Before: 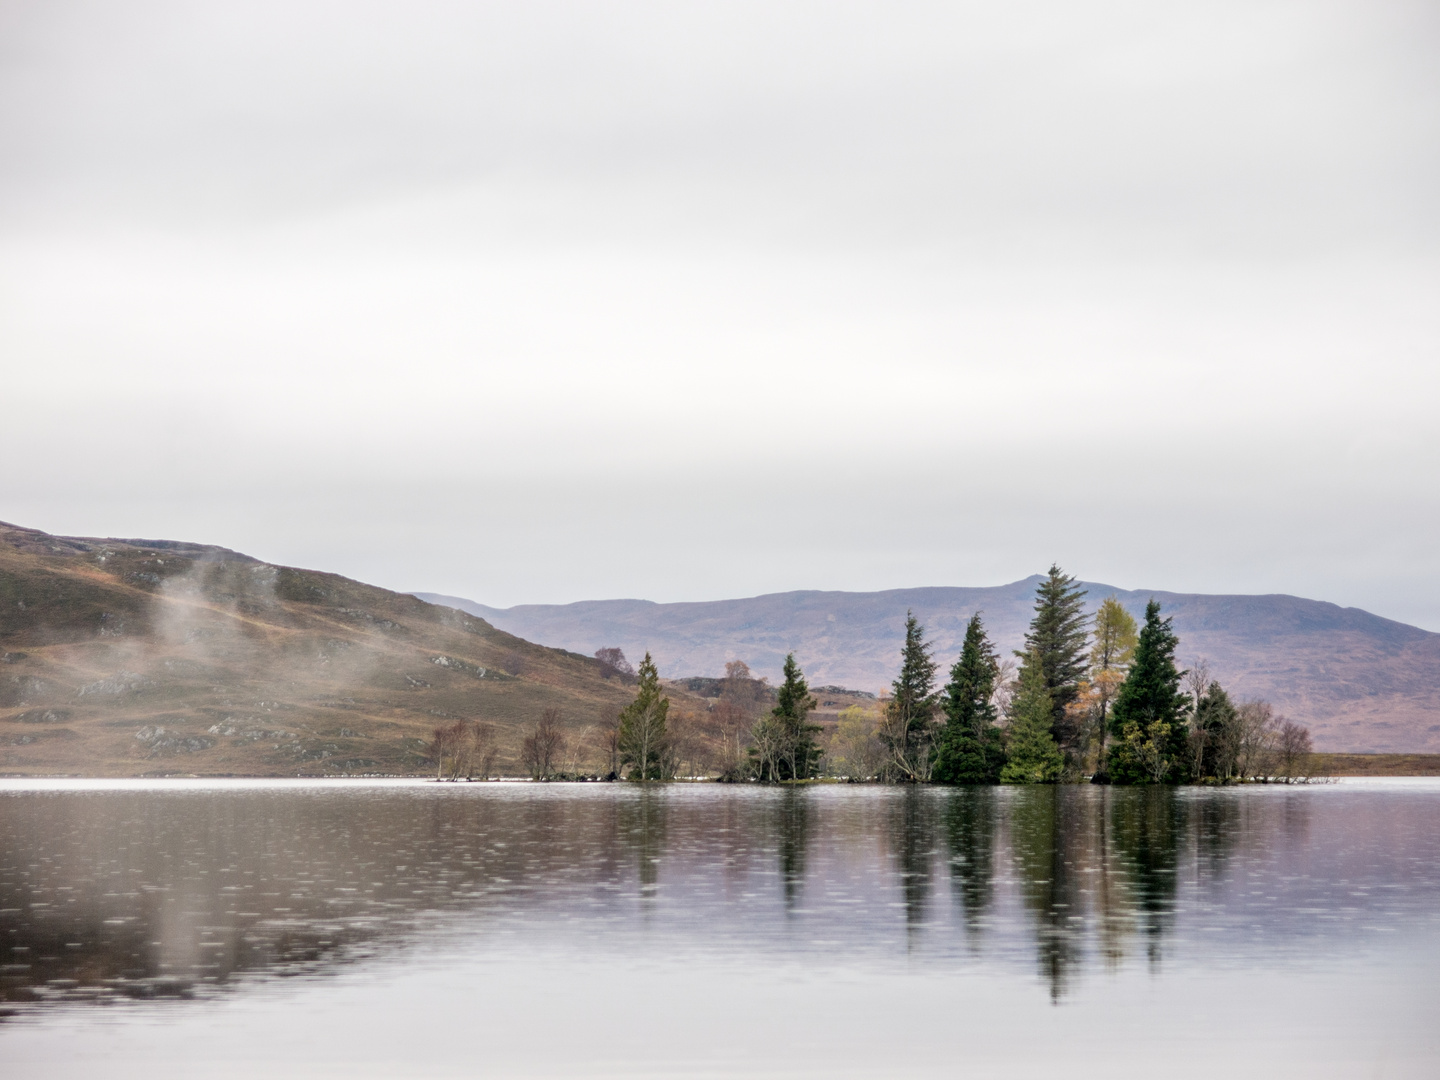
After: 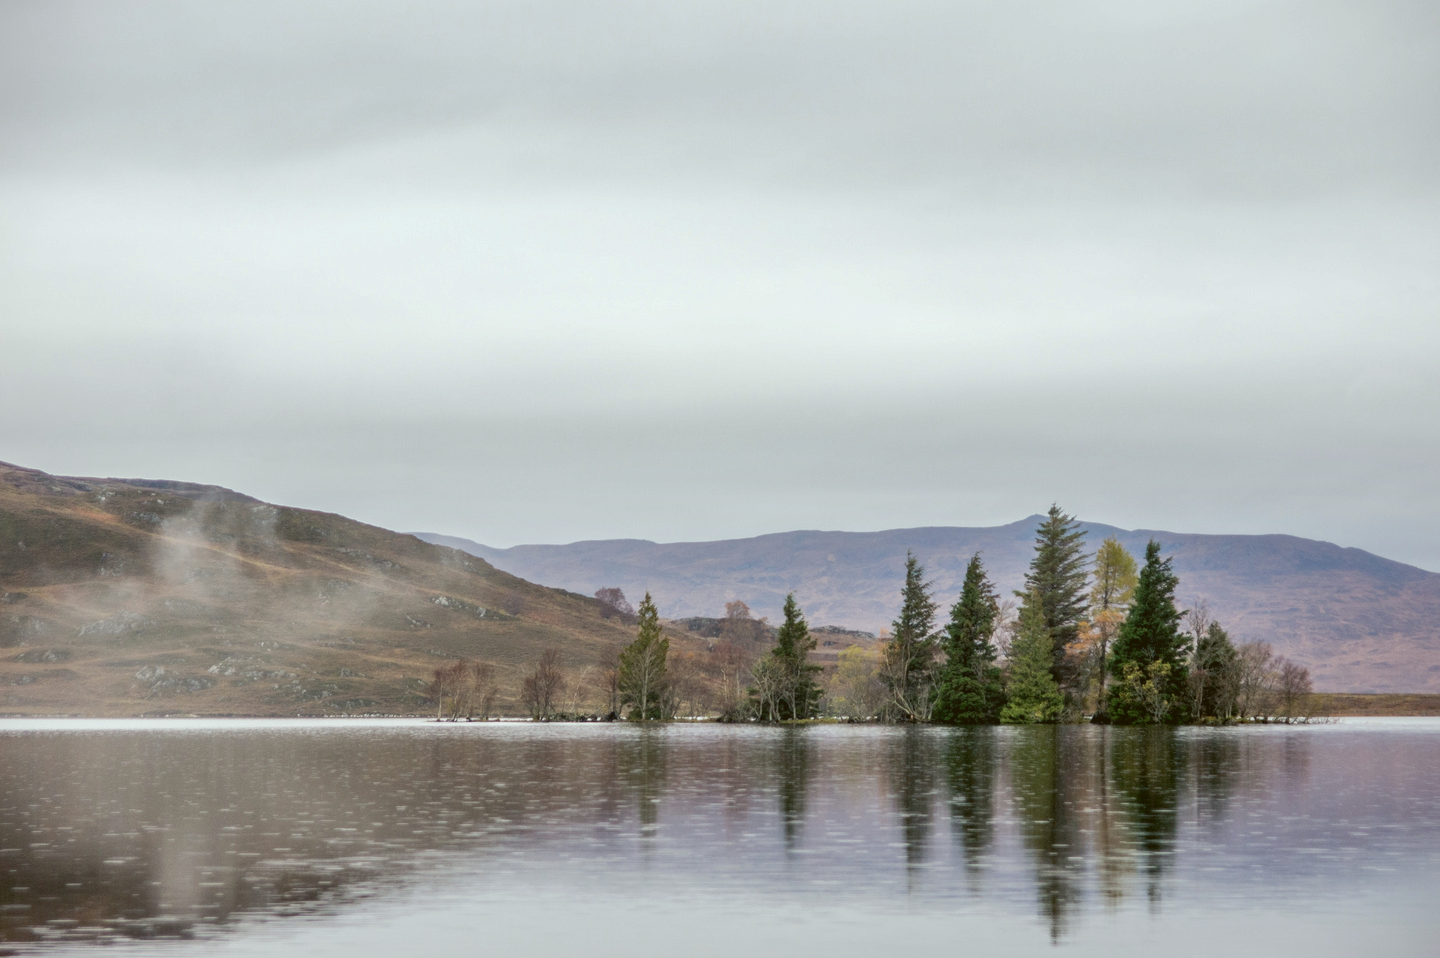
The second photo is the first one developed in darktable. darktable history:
shadows and highlights: on, module defaults
color balance: lift [1.004, 1.002, 1.002, 0.998], gamma [1, 1.007, 1.002, 0.993], gain [1, 0.977, 1.013, 1.023], contrast -3.64%
crop and rotate: top 5.609%, bottom 5.609%
